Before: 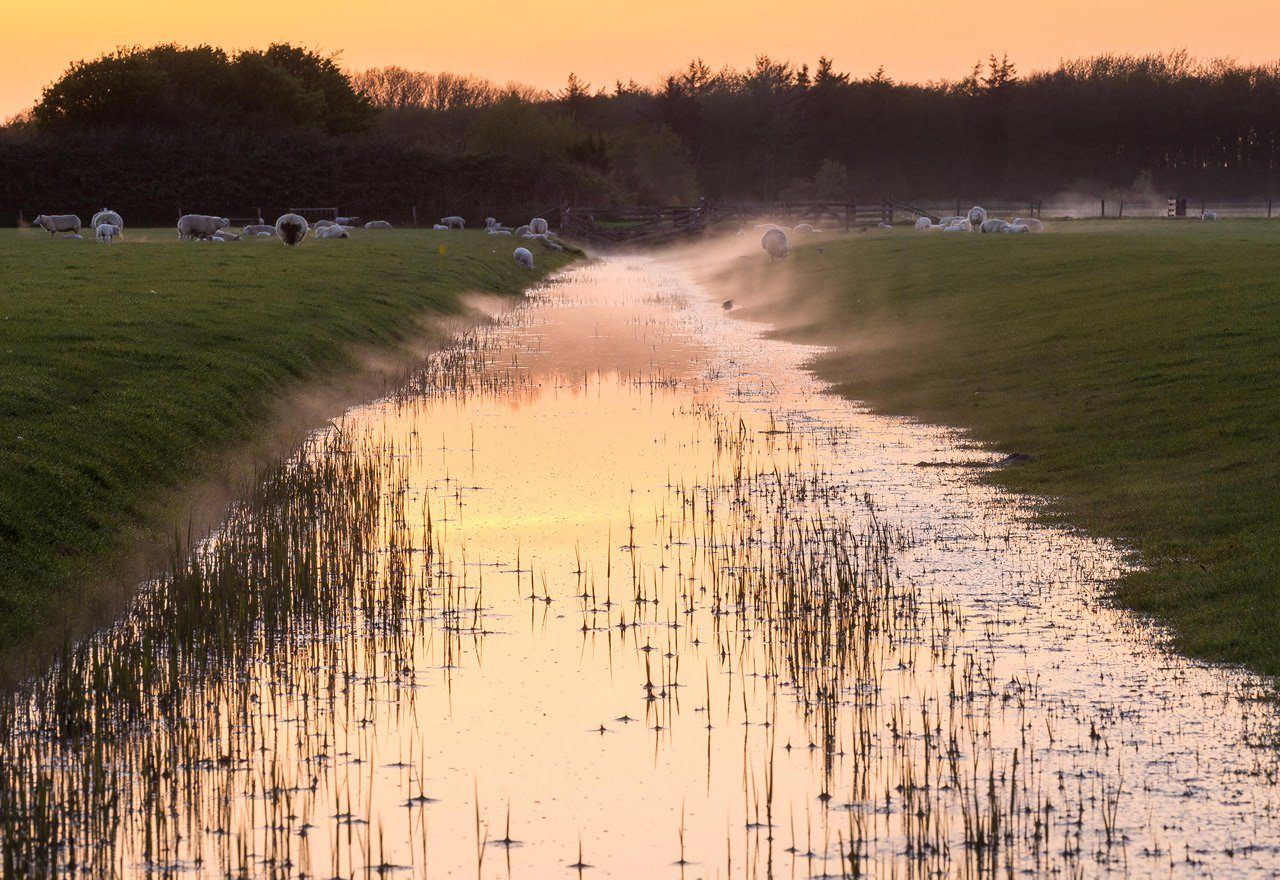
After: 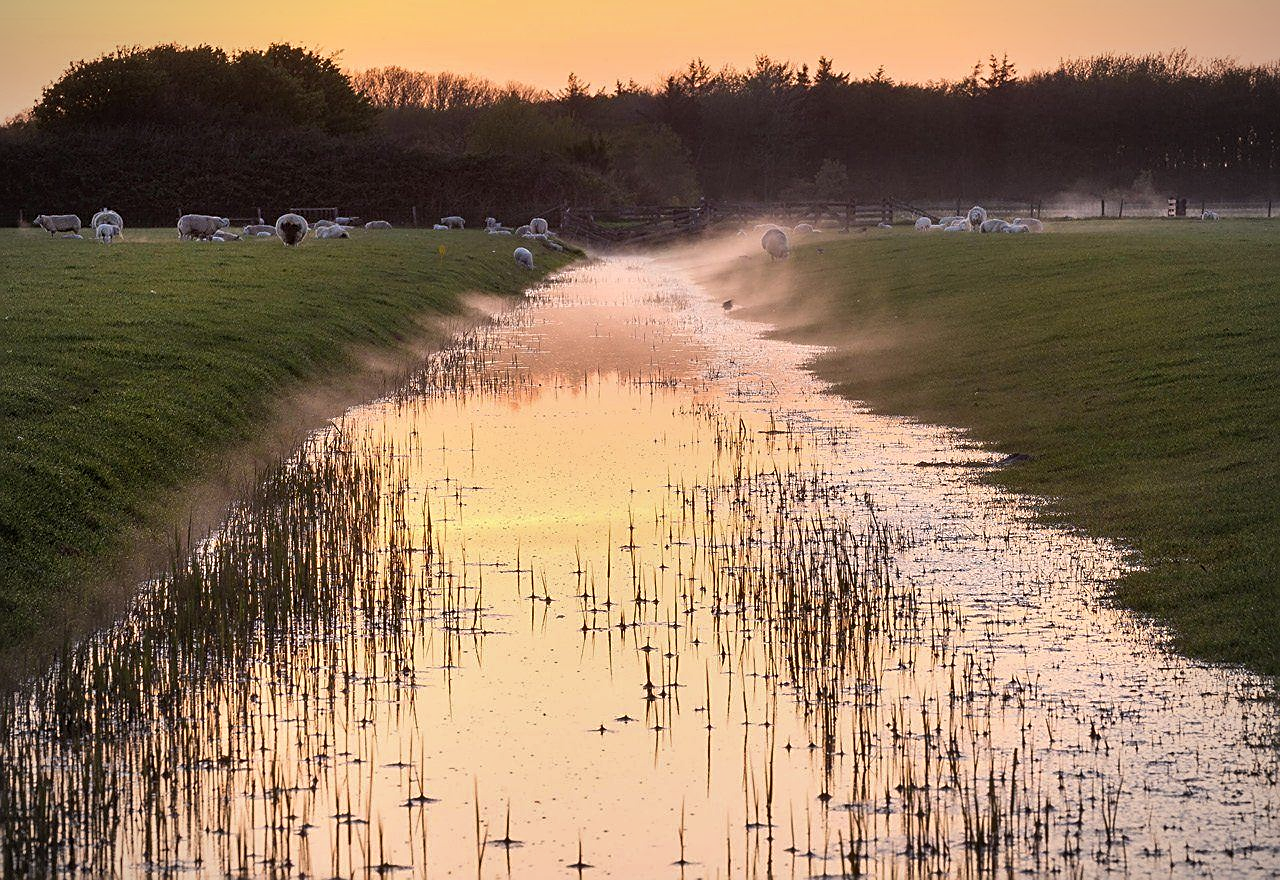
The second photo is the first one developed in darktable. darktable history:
shadows and highlights: radius 133.83, soften with gaussian
sharpen: on, module defaults
vignetting: fall-off radius 60.65%
